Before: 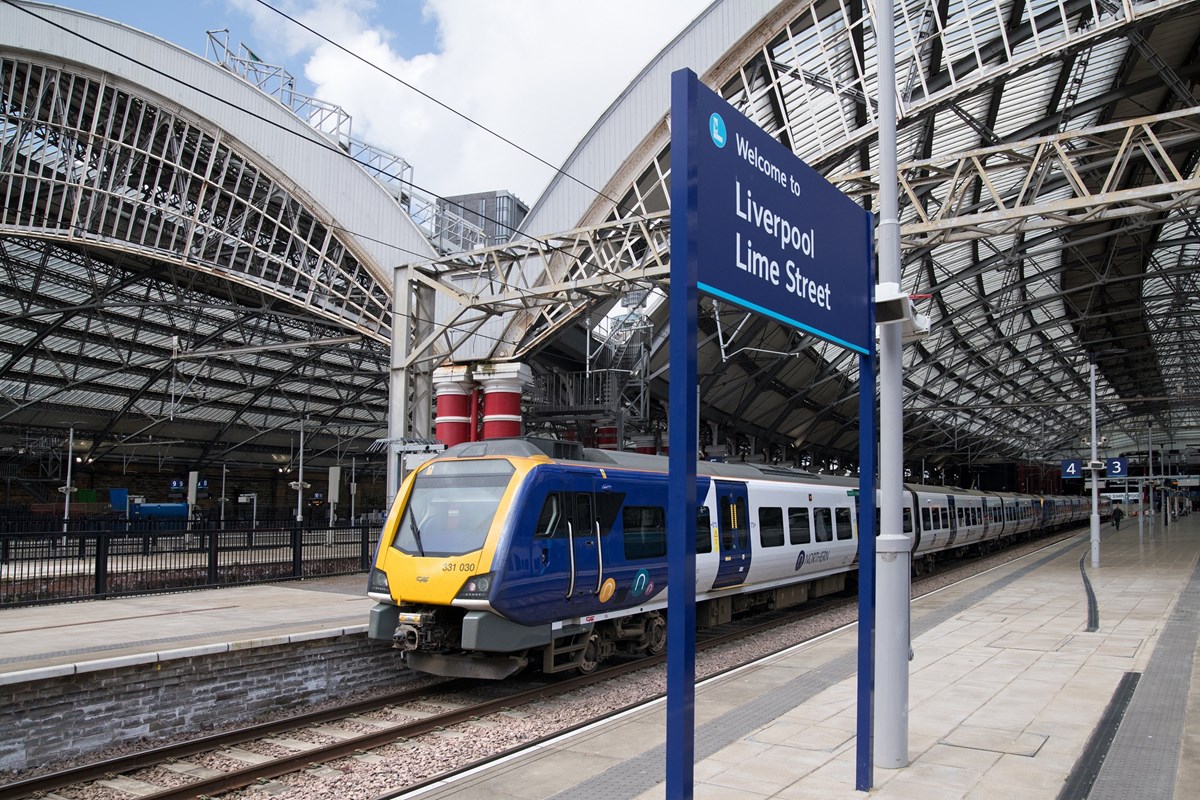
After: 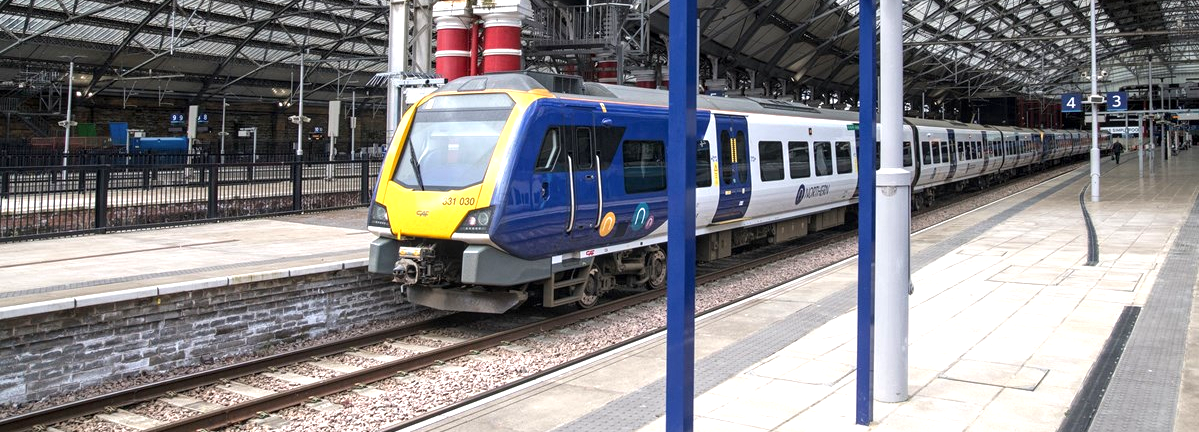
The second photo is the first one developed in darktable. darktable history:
exposure: black level correction 0, exposure 0.84 EV, compensate highlight preservation false
local contrast: on, module defaults
crop and rotate: top 45.899%, right 0.041%
